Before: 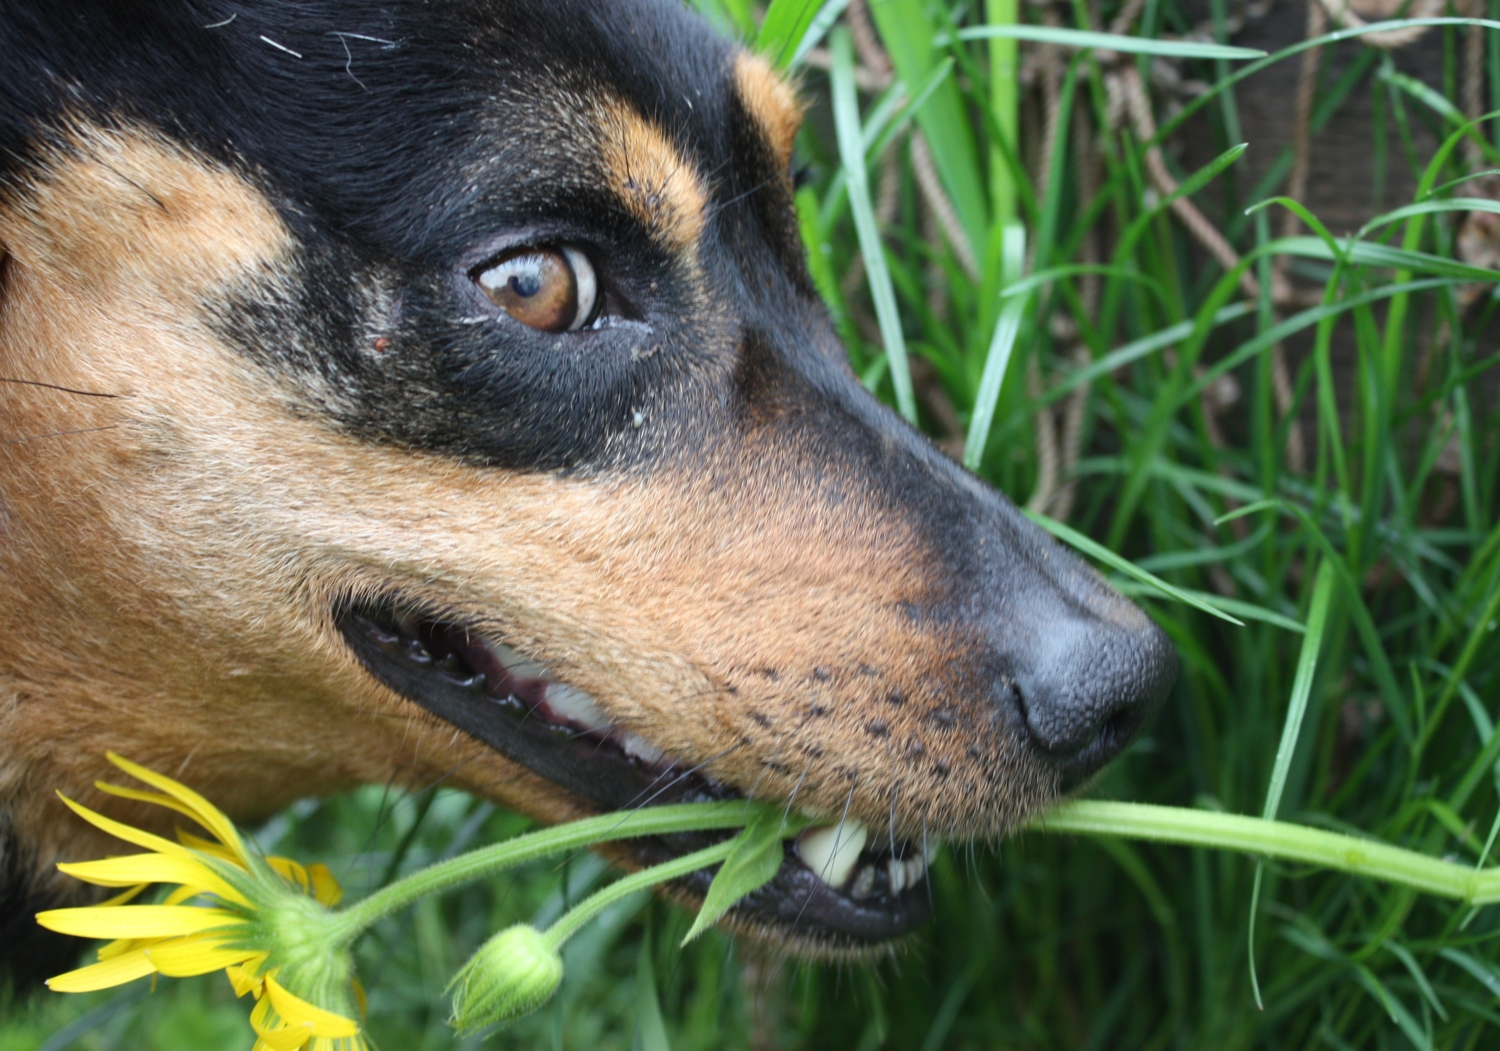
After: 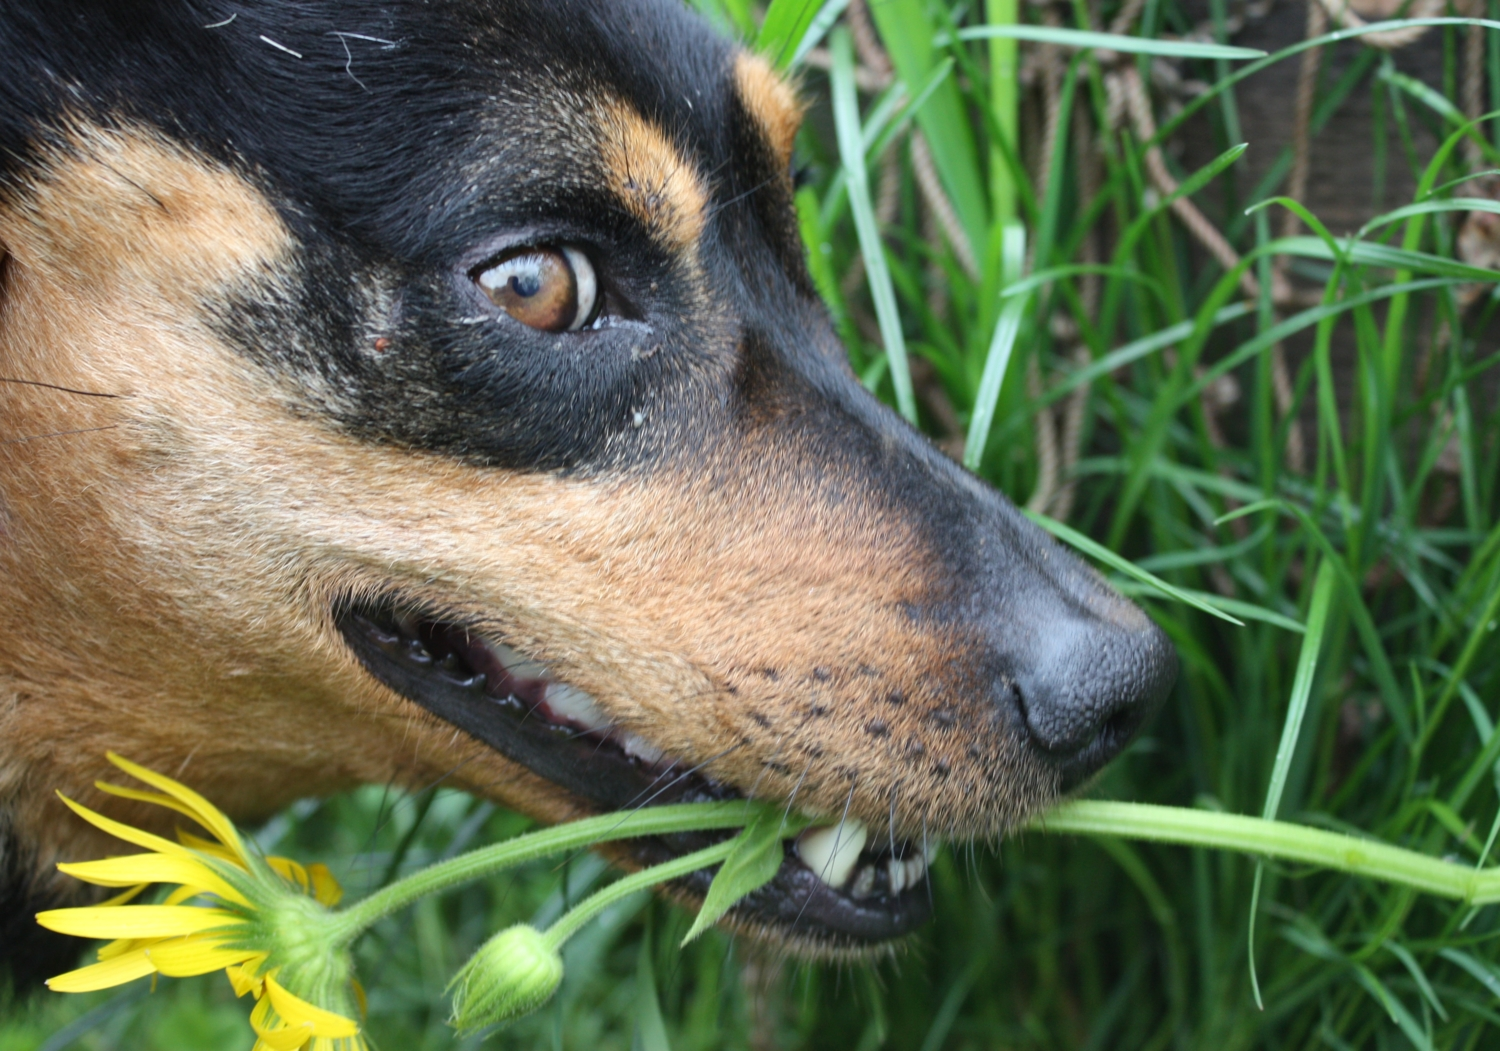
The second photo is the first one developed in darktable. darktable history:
shadows and highlights: shadows 37.2, highlights -27.37, soften with gaussian
